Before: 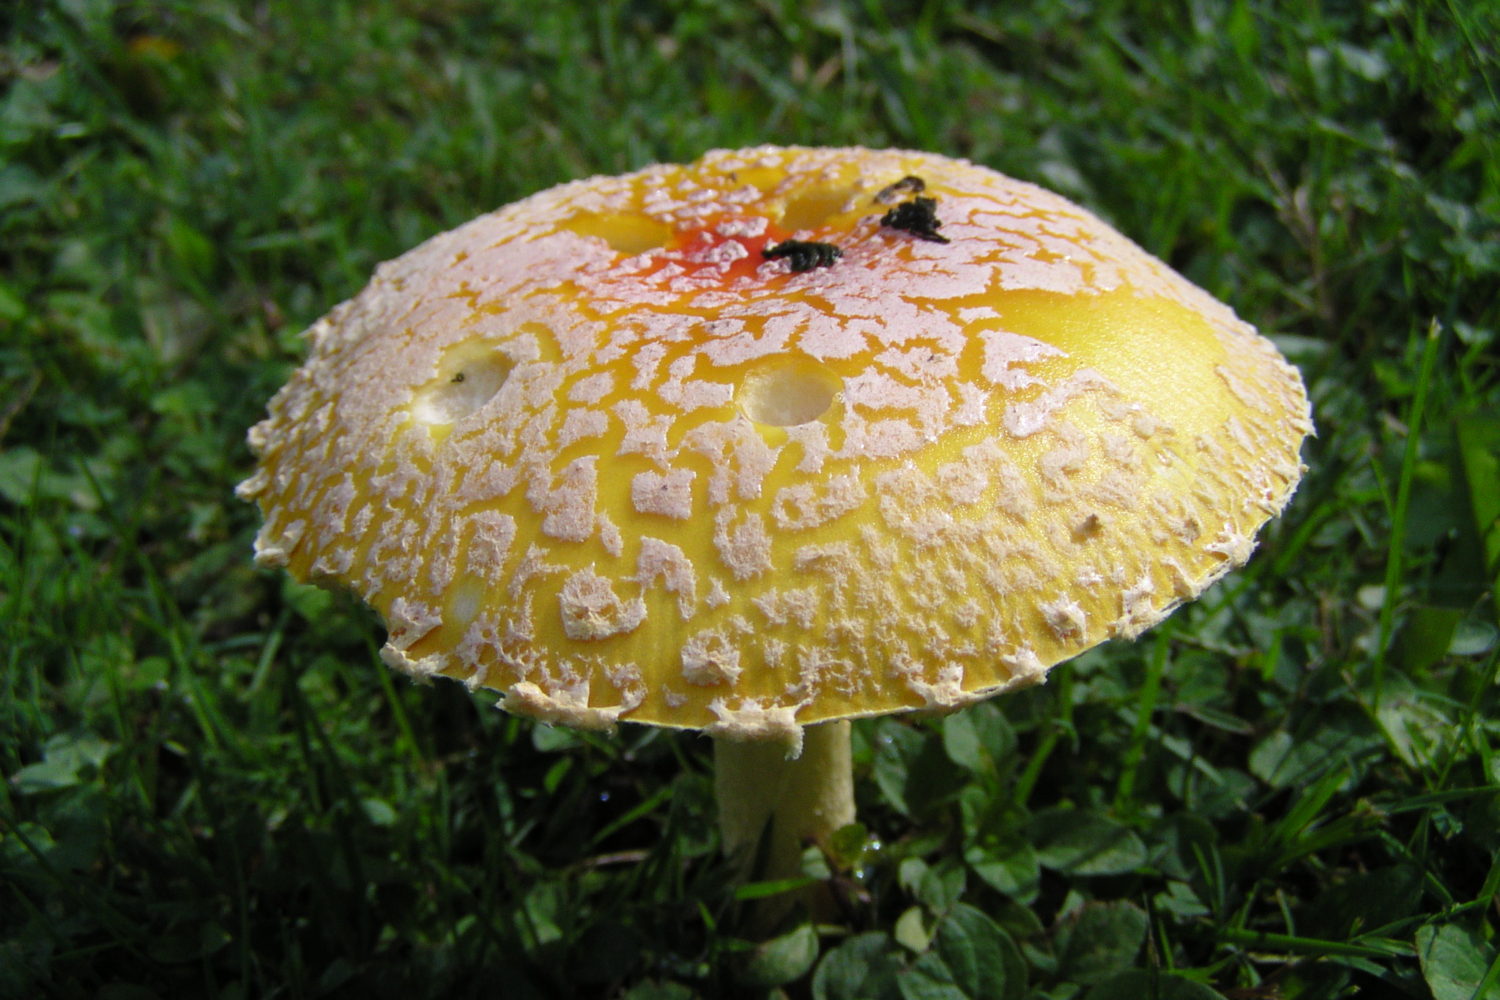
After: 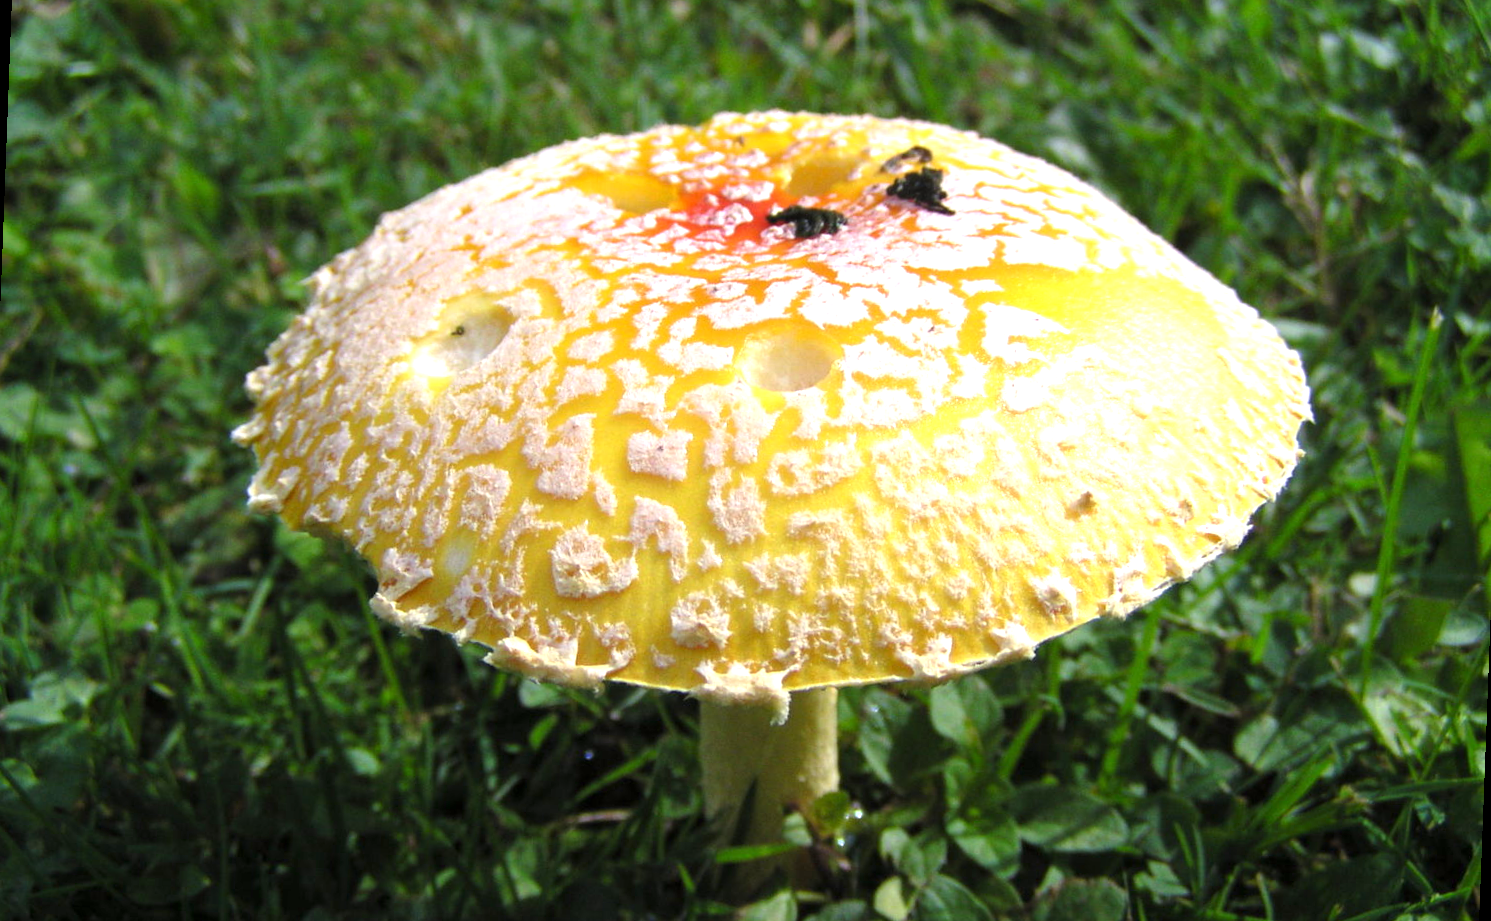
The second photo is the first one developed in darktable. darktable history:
crop: left 1.507%, top 6.147%, right 1.379%, bottom 6.637%
exposure: exposure 1 EV, compensate highlight preservation false
rotate and perspective: rotation 2.17°, automatic cropping off
